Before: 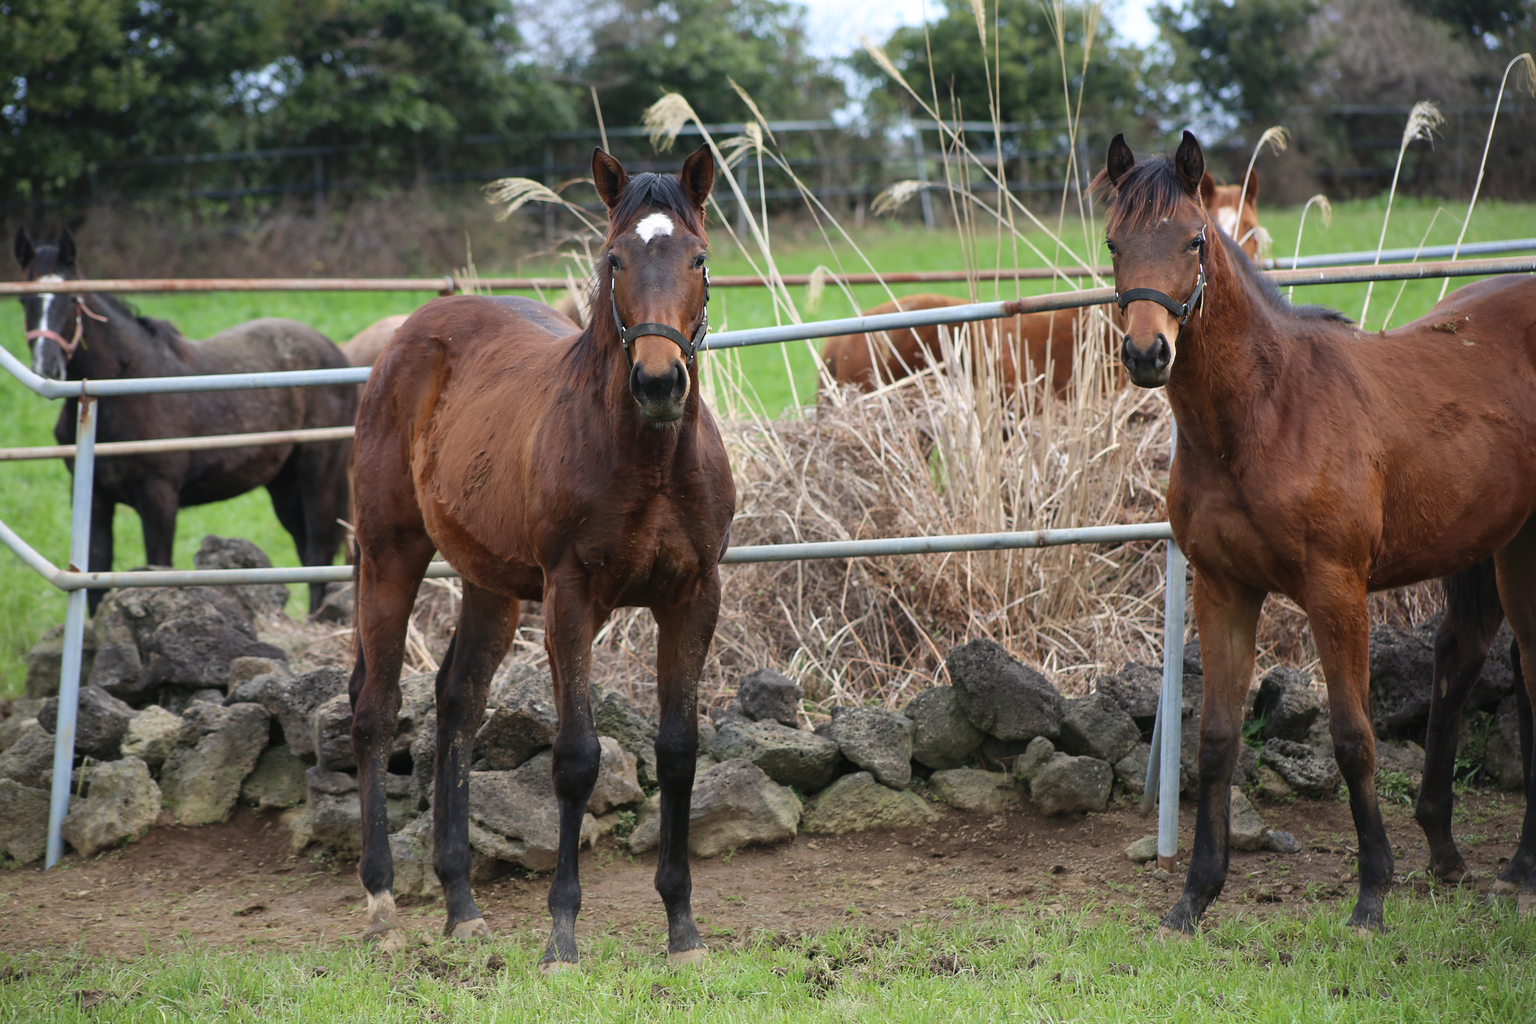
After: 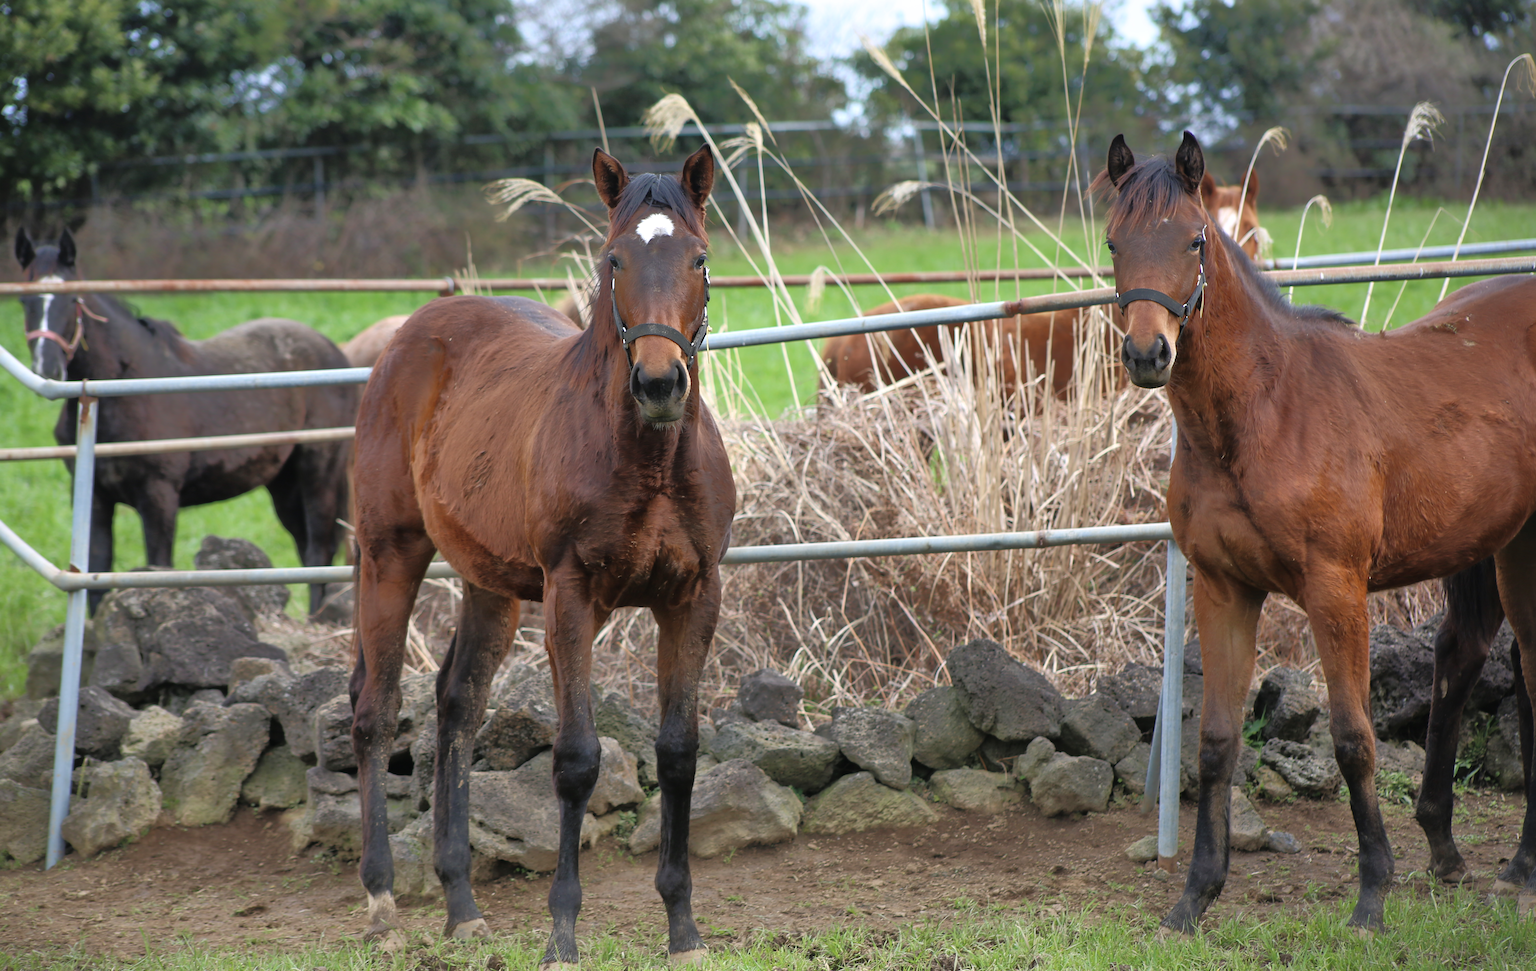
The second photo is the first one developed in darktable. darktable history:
crop and rotate: top 0.003%, bottom 5.092%
tone equalizer: -8 EV -0.507 EV, -7 EV -0.325 EV, -6 EV -0.071 EV, -5 EV 0.429 EV, -4 EV 0.946 EV, -3 EV 0.821 EV, -2 EV -0.01 EV, -1 EV 0.124 EV, +0 EV -0.007 EV
